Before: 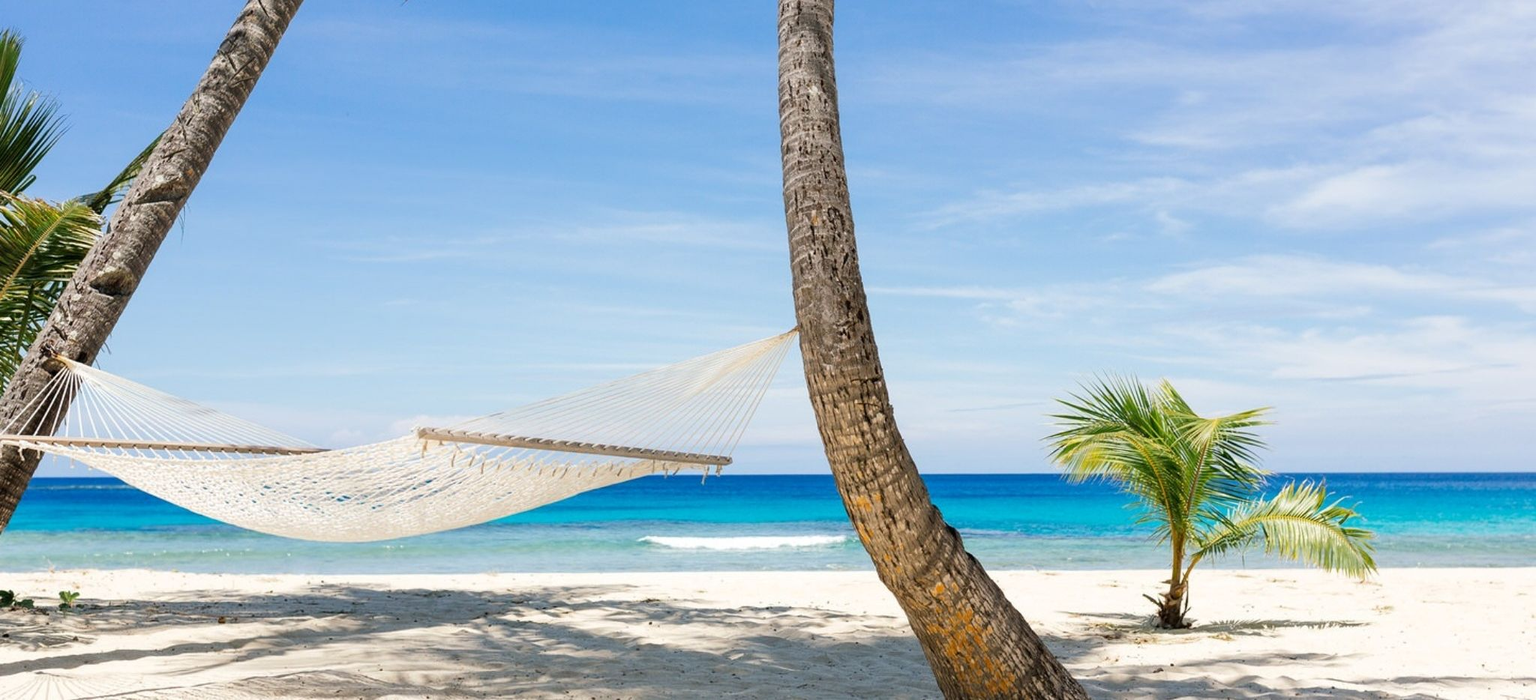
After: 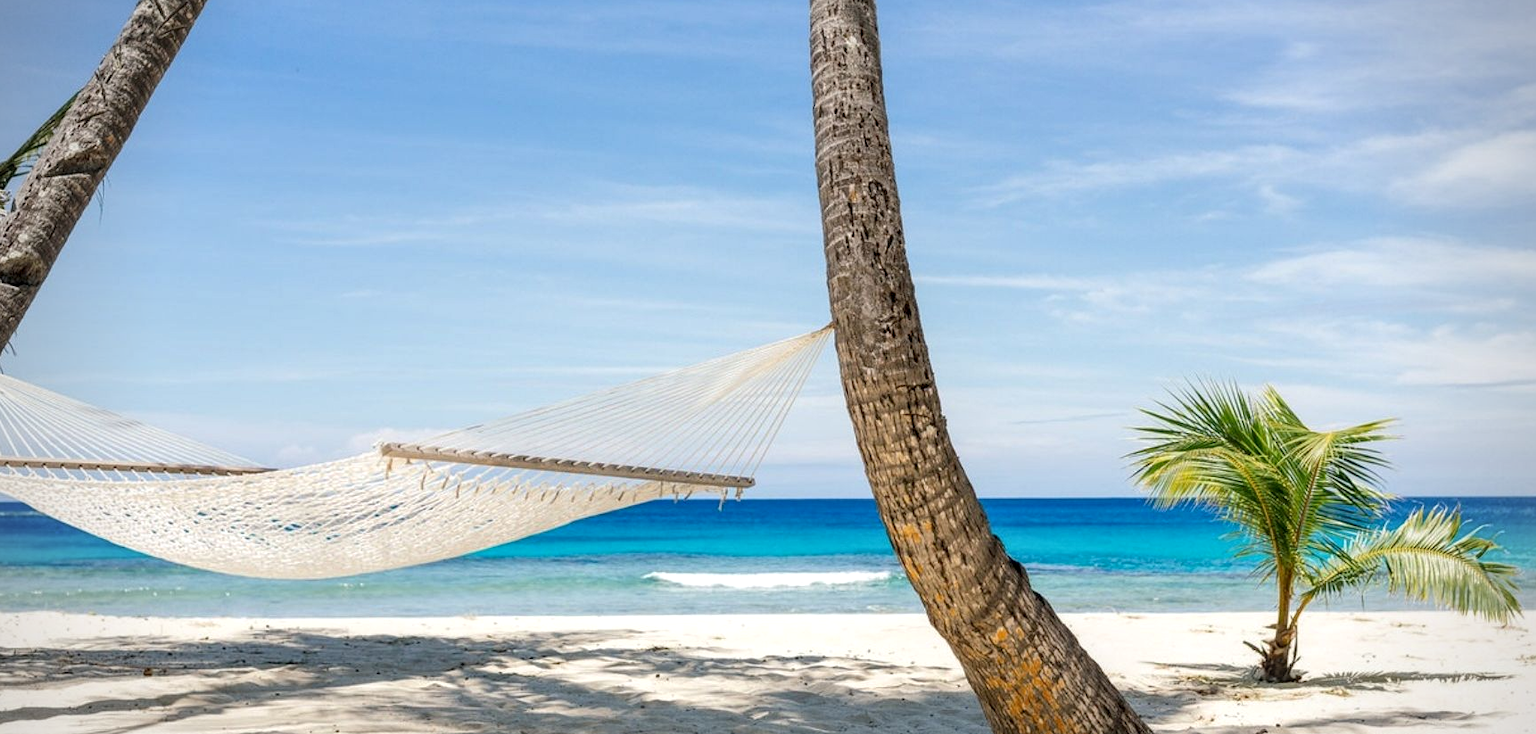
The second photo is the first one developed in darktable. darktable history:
crop: left 6.351%, top 8.002%, right 9.542%, bottom 3.671%
vignetting: on, module defaults
local contrast: on, module defaults
